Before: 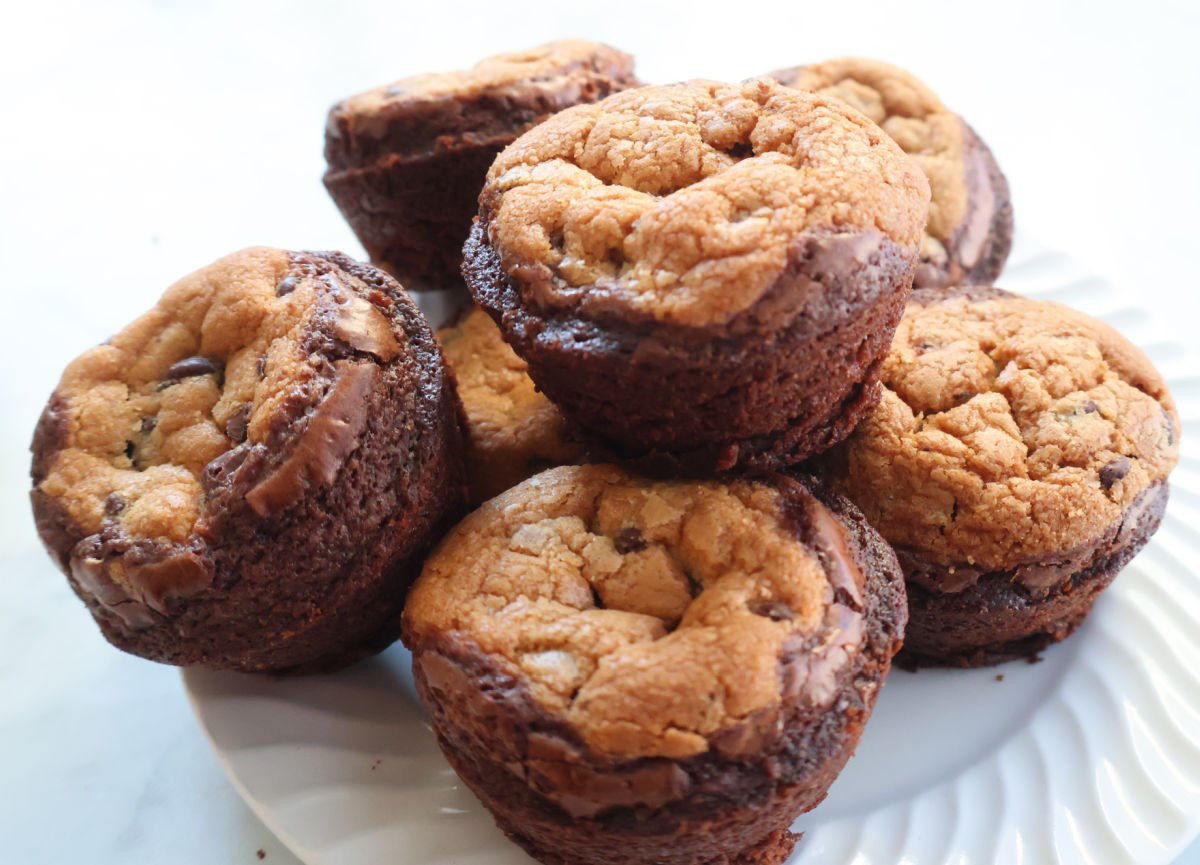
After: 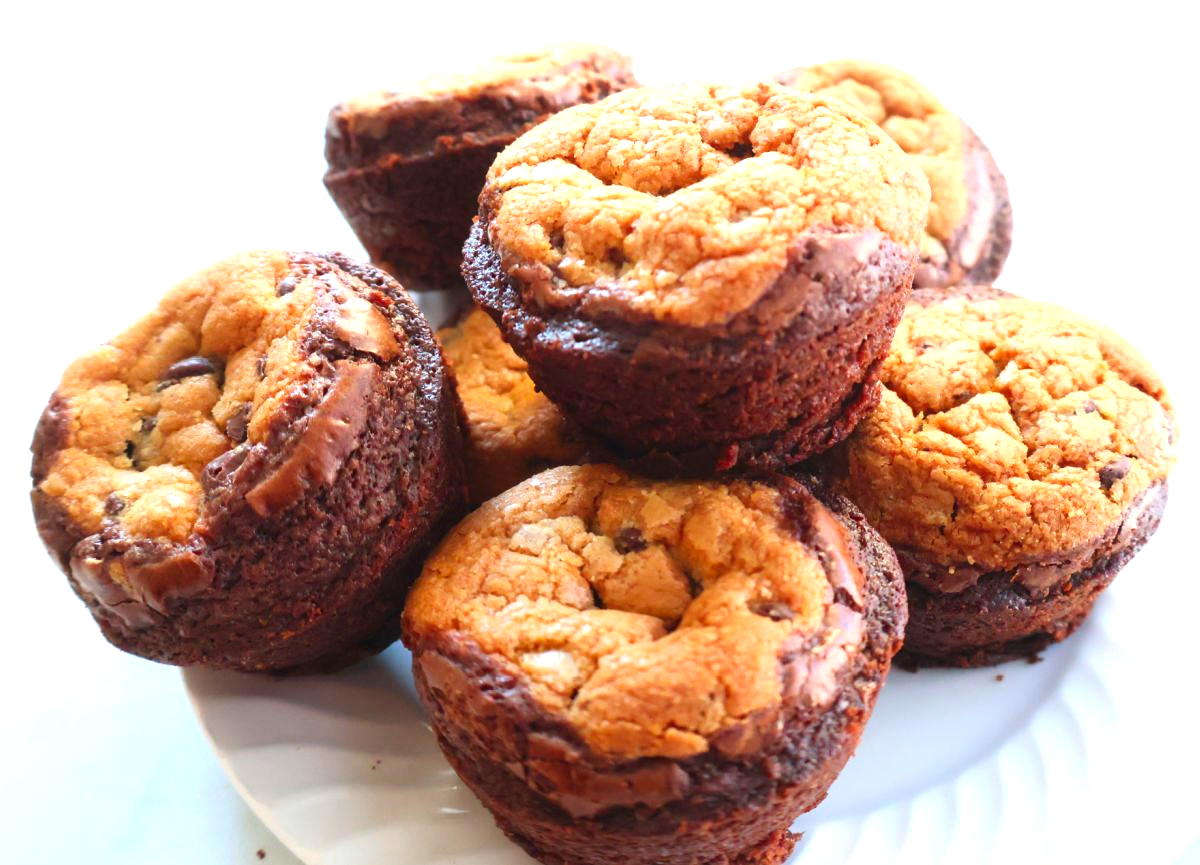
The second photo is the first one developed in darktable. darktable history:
exposure: black level correction 0, exposure 0.7 EV, compensate exposure bias true, compensate highlight preservation false
contrast brightness saturation: contrast 0.09, saturation 0.28
